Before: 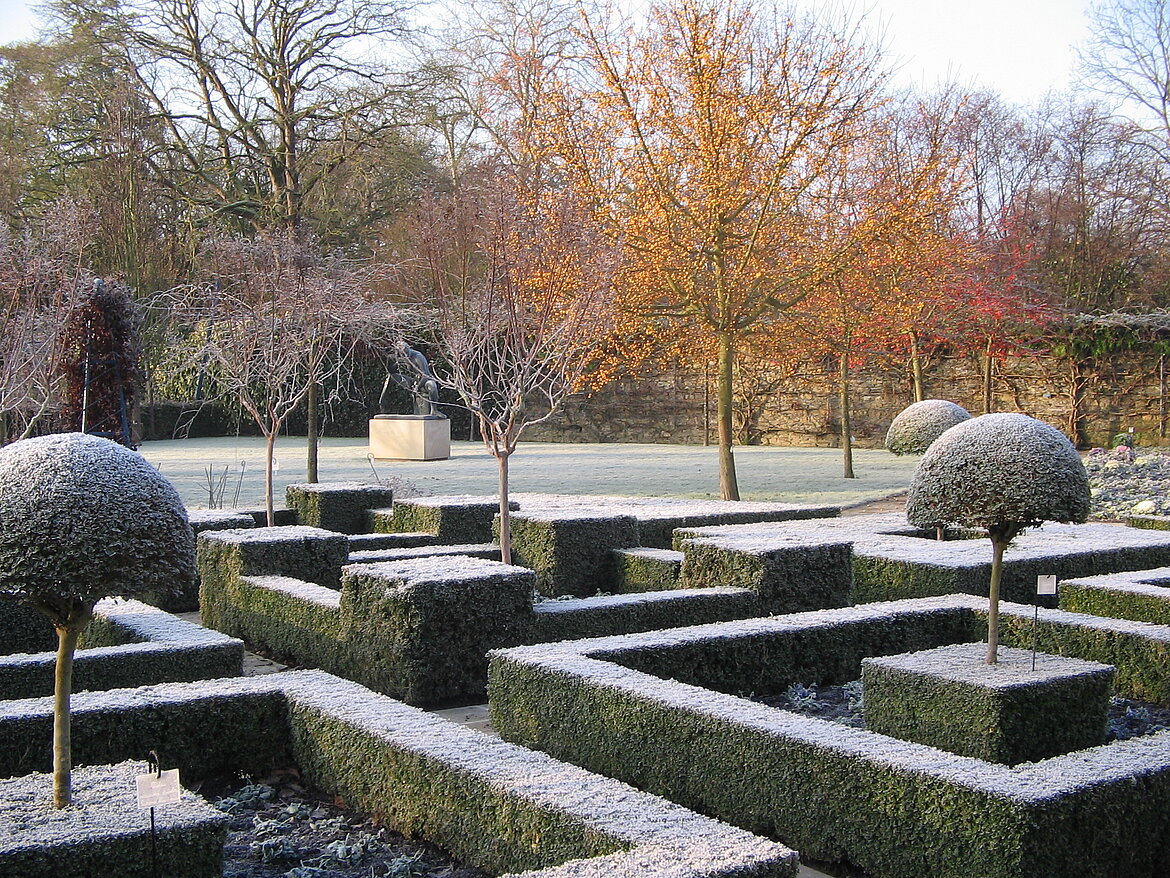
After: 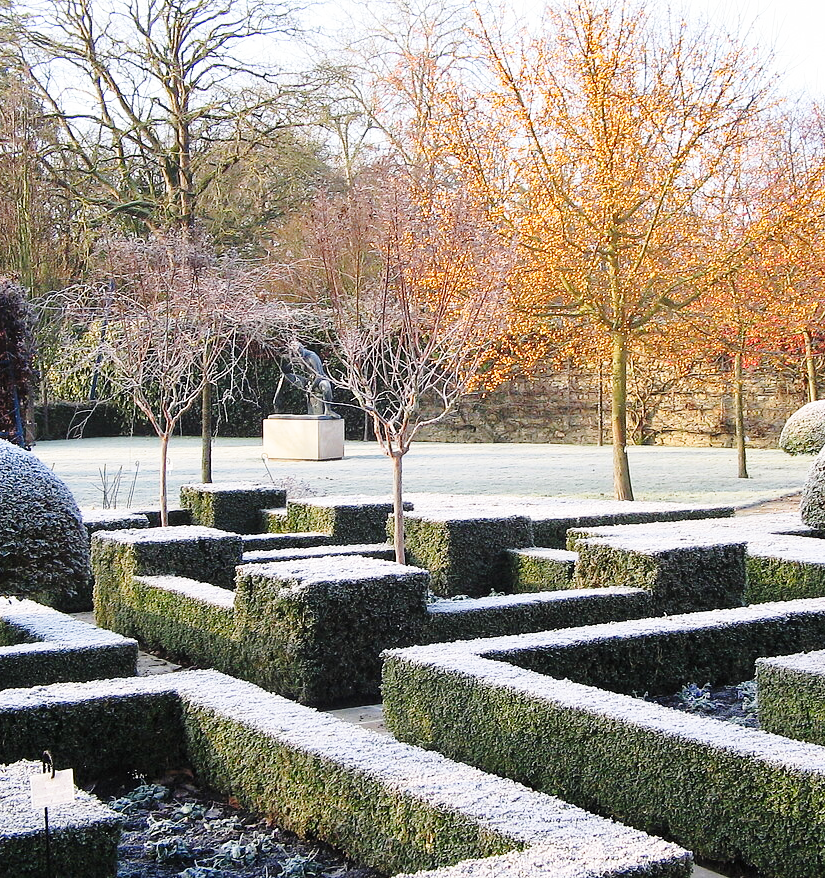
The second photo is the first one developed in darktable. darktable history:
crop and rotate: left 9.079%, right 20.397%
base curve: curves: ch0 [(0, 0) (0.028, 0.03) (0.121, 0.232) (0.46, 0.748) (0.859, 0.968) (1, 1)], preserve colors none
